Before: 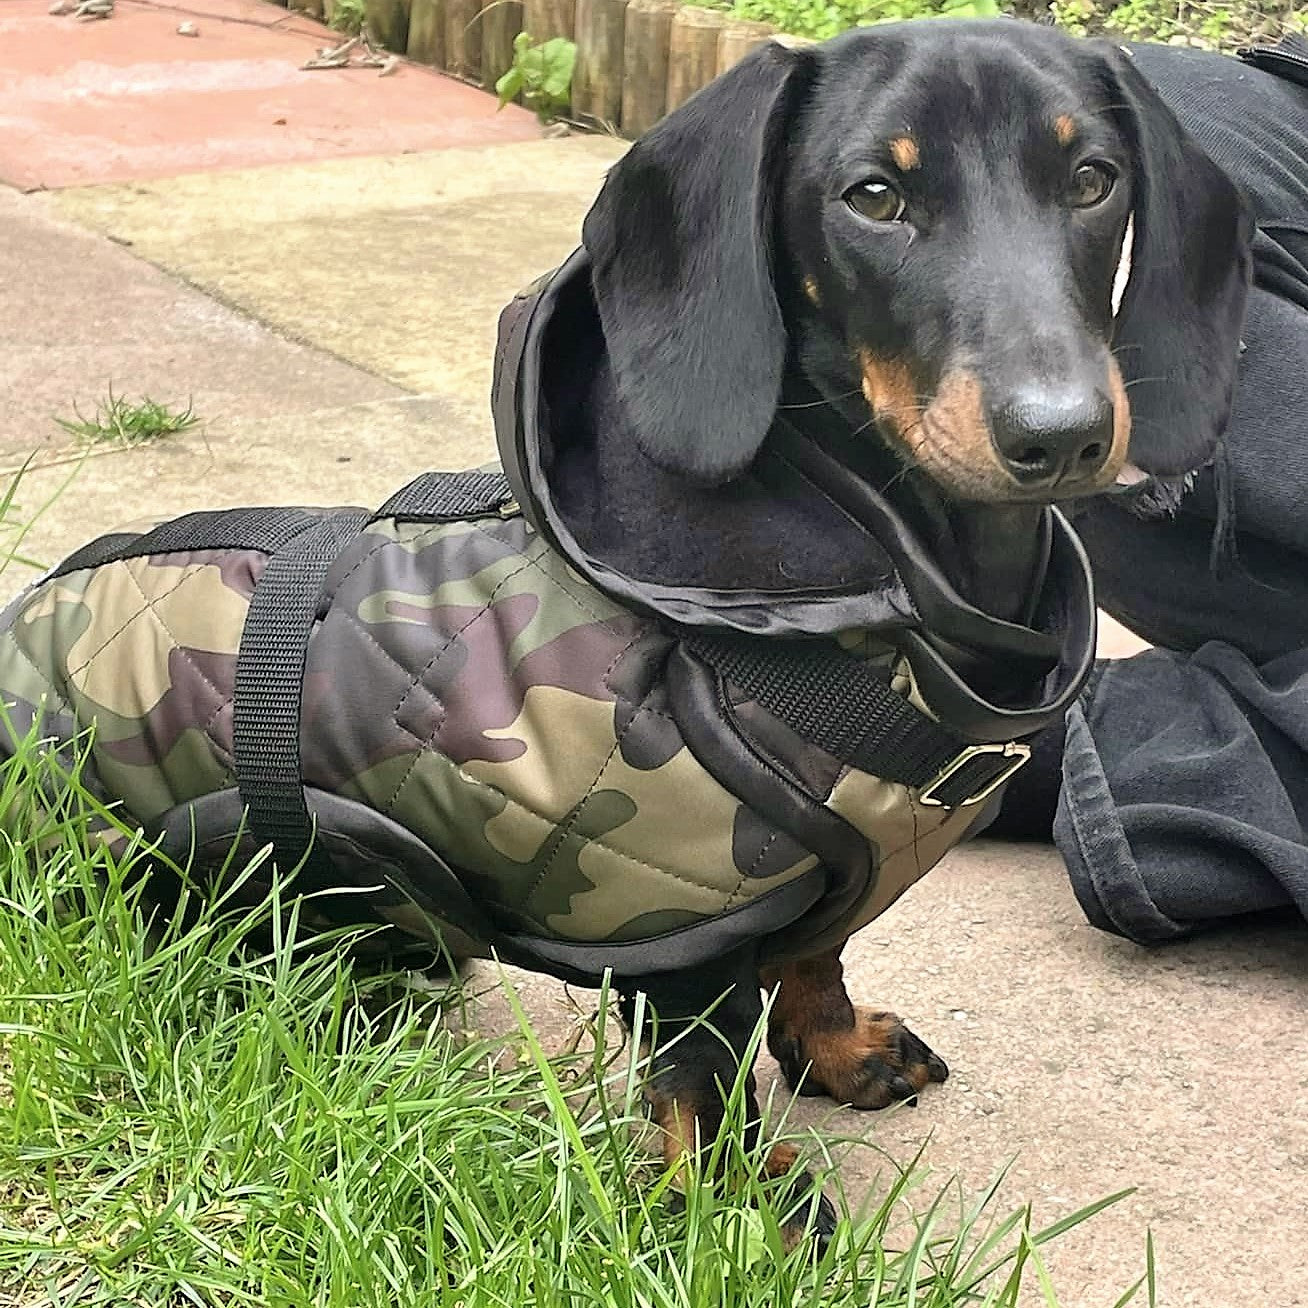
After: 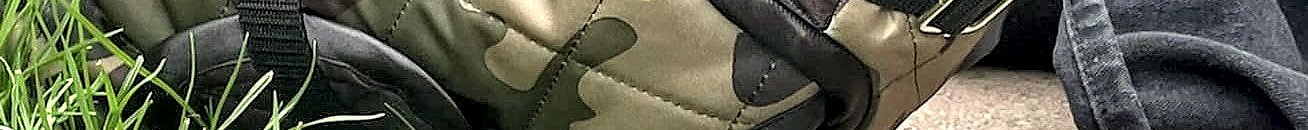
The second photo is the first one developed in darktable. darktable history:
local contrast: highlights 60%, shadows 60%, detail 160%
crop and rotate: top 59.084%, bottom 30.916%
tone equalizer: on, module defaults
